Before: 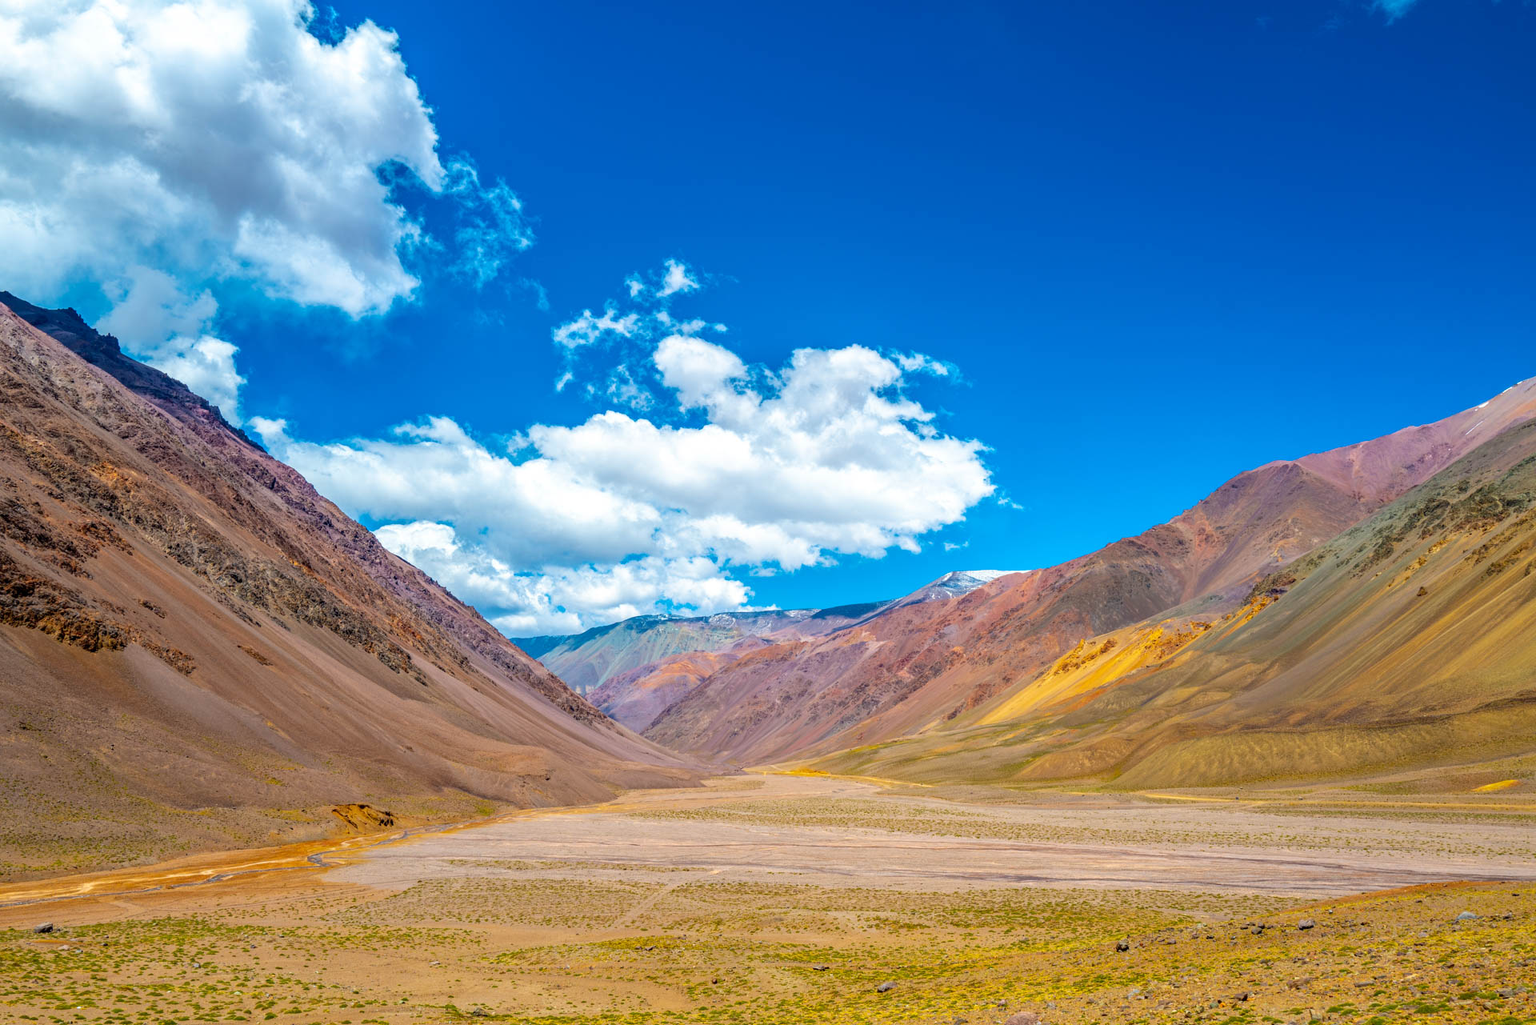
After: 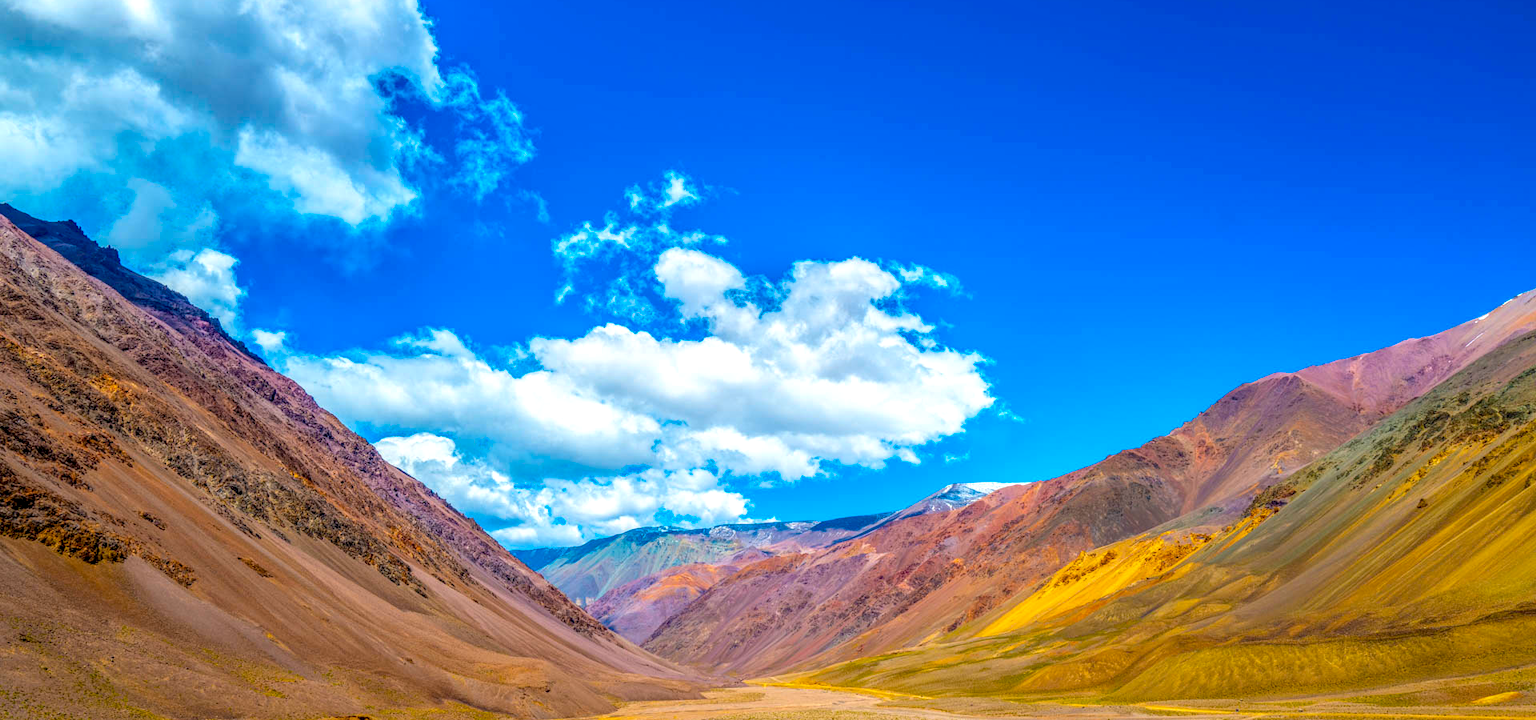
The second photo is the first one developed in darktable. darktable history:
local contrast: highlights 1%, shadows 5%, detail 133%
crop and rotate: top 8.621%, bottom 21.01%
color balance rgb: perceptual saturation grading › global saturation 0.479%, global vibrance 59.803%
